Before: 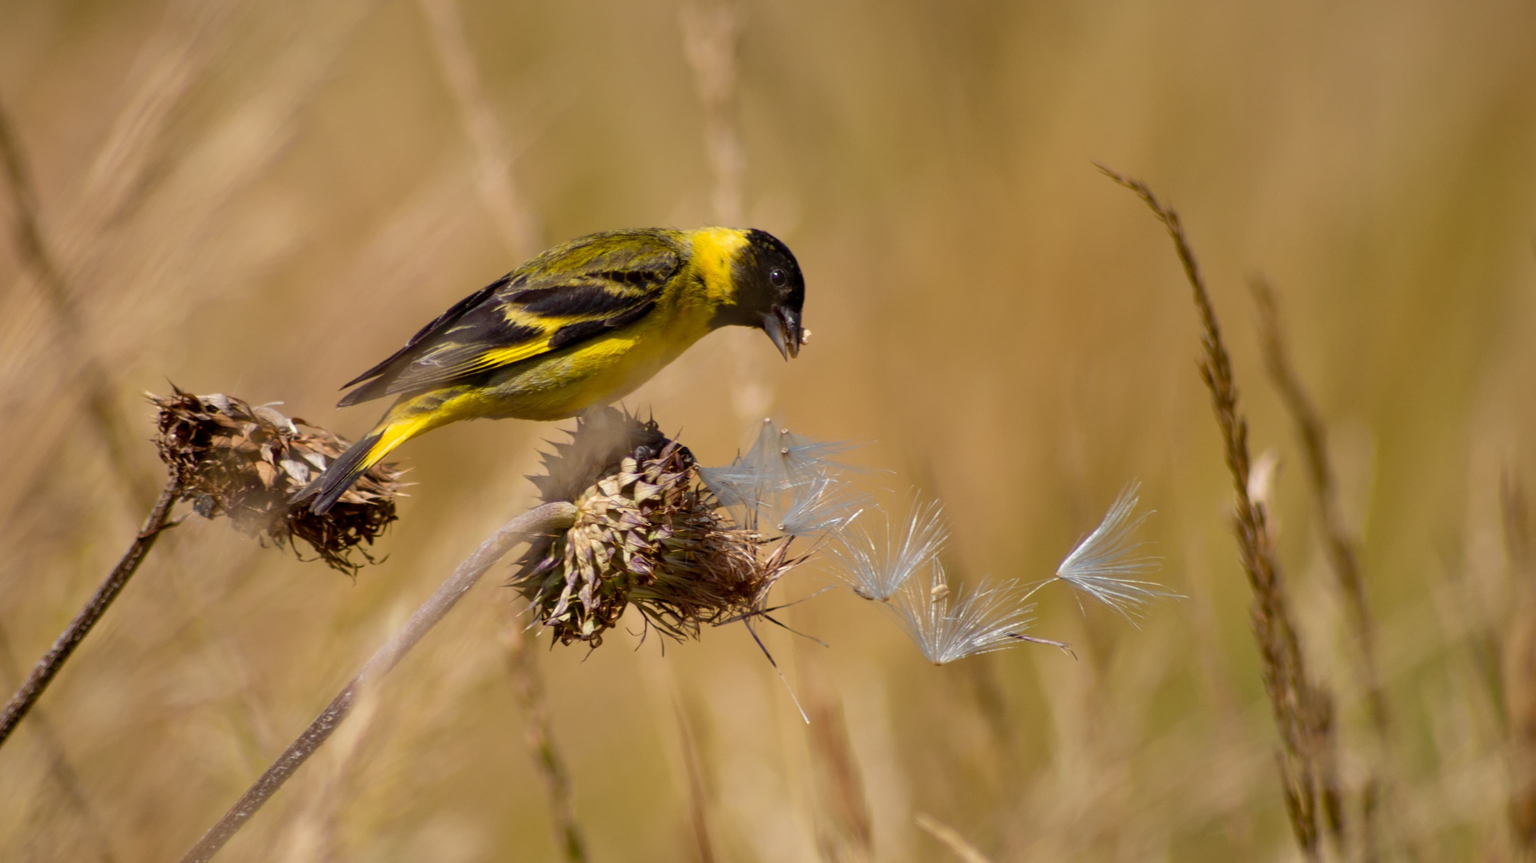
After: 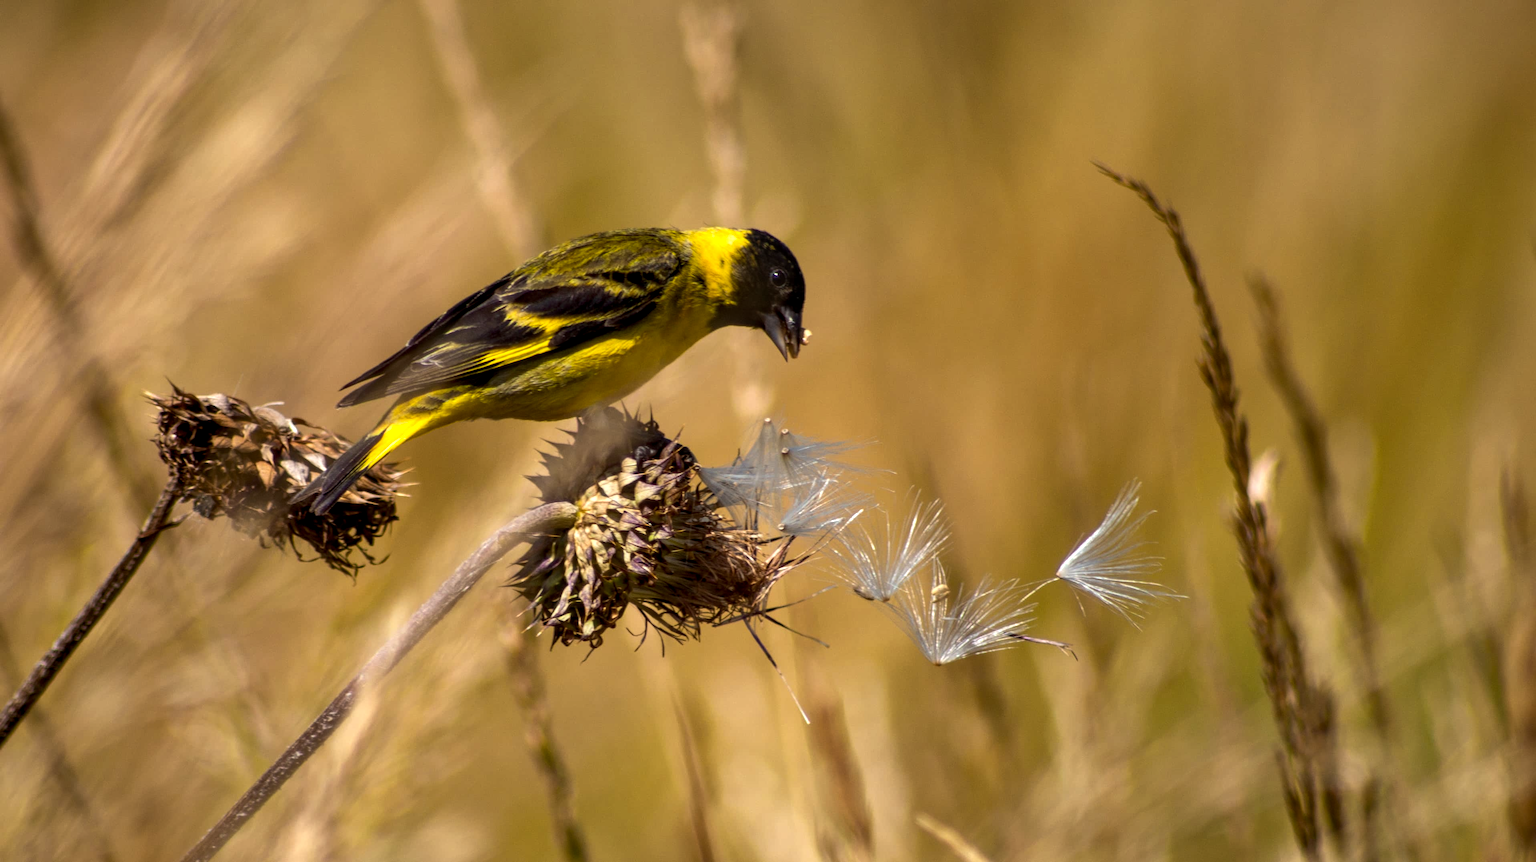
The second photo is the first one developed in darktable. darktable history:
local contrast: on, module defaults
color balance rgb: perceptual brilliance grading › highlights 14.29%, perceptual brilliance grading › mid-tones -5.92%, perceptual brilliance grading › shadows -26.83%, global vibrance 31.18%
